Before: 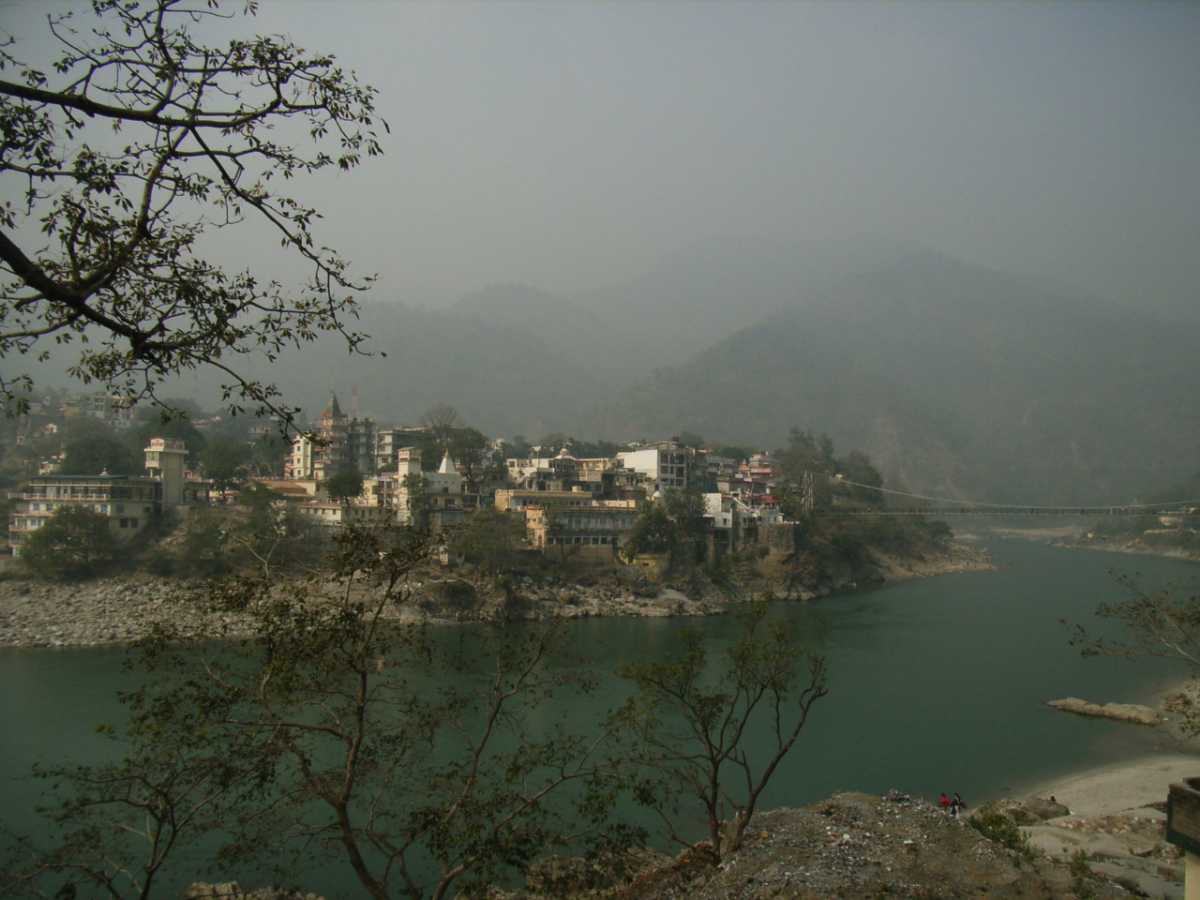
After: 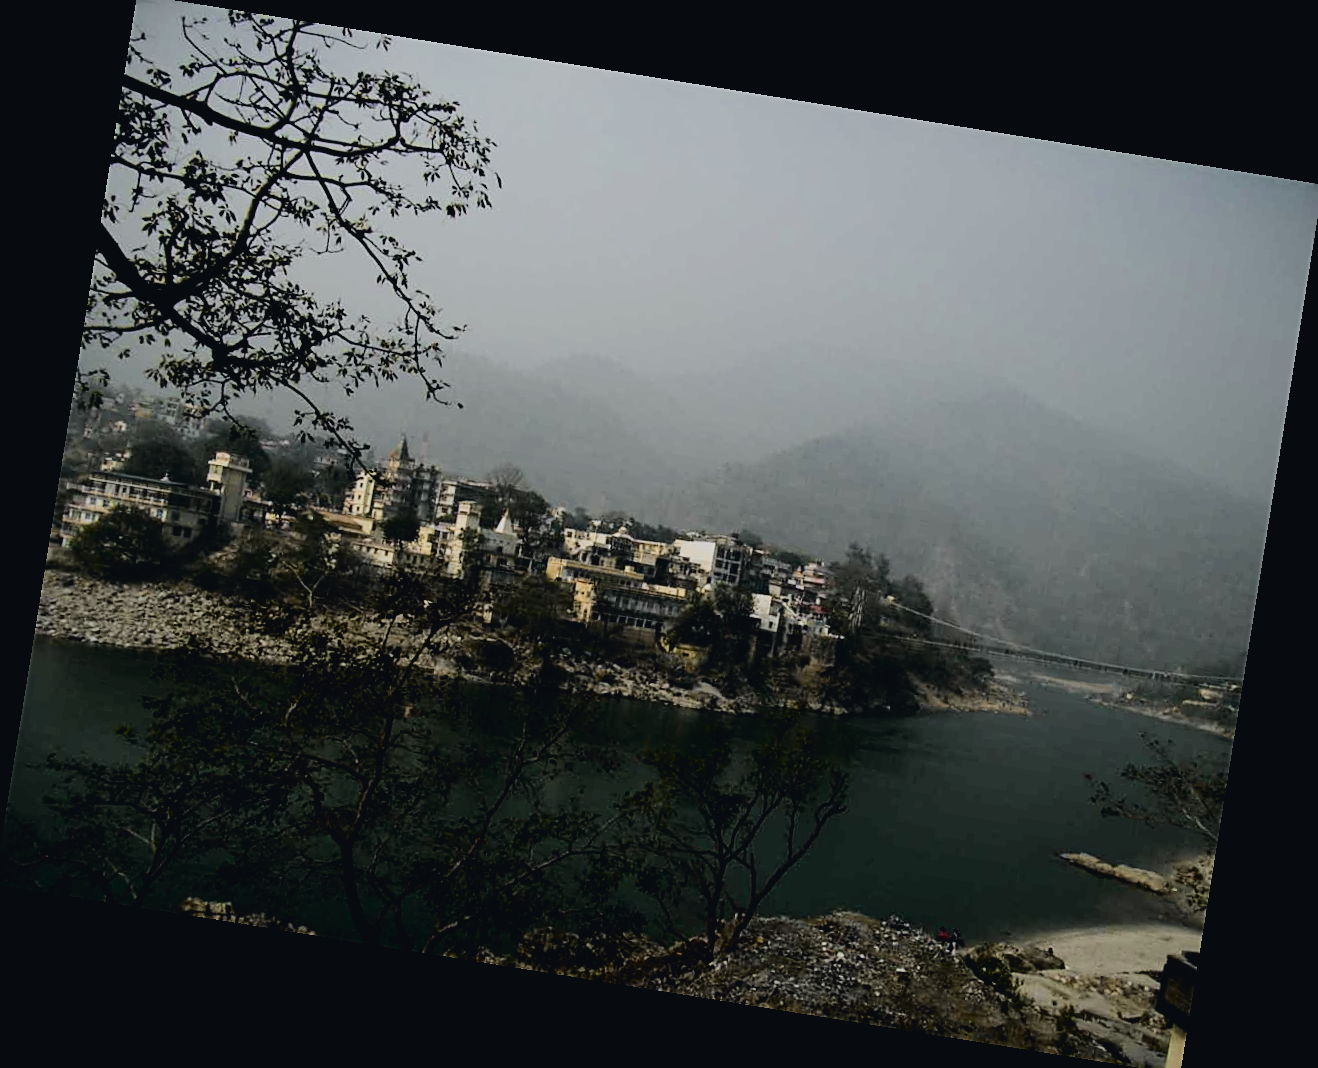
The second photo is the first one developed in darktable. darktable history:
crop: left 0.434%, top 0.485%, right 0.244%, bottom 0.386%
rotate and perspective: rotation 9.12°, automatic cropping off
contrast brightness saturation: contrast -0.02, brightness -0.01, saturation 0.03
exposure: compensate highlight preservation false
filmic rgb: black relative exposure -4.14 EV, white relative exposure 5.1 EV, hardness 2.11, contrast 1.165
sharpen: on, module defaults
tone curve: curves: ch0 [(0, 0.023) (0.104, 0.058) (0.21, 0.162) (0.469, 0.524) (0.579, 0.65) (0.725, 0.8) (0.858, 0.903) (1, 0.974)]; ch1 [(0, 0) (0.414, 0.395) (0.447, 0.447) (0.502, 0.501) (0.521, 0.512) (0.57, 0.563) (0.618, 0.61) (0.654, 0.642) (1, 1)]; ch2 [(0, 0) (0.356, 0.408) (0.437, 0.453) (0.492, 0.485) (0.524, 0.508) (0.566, 0.567) (0.595, 0.604) (1, 1)], color space Lab, independent channels, preserve colors none
